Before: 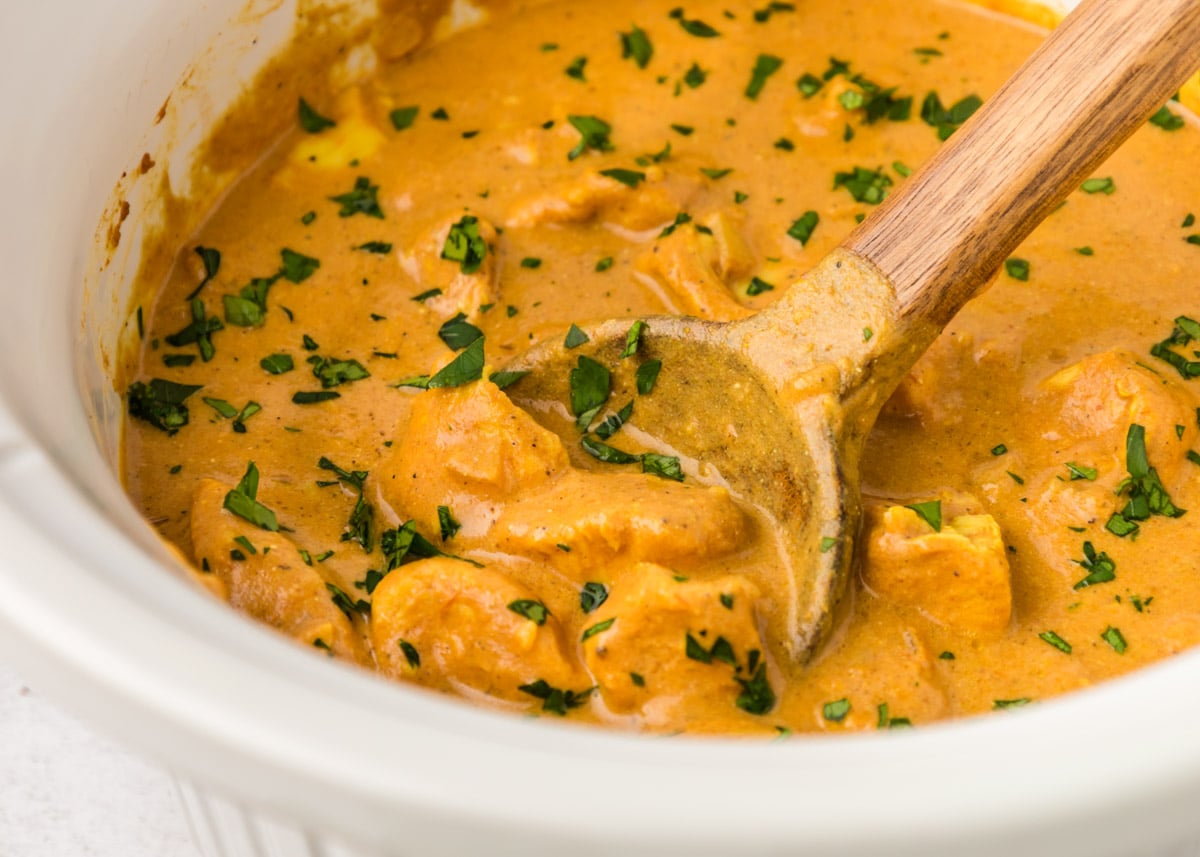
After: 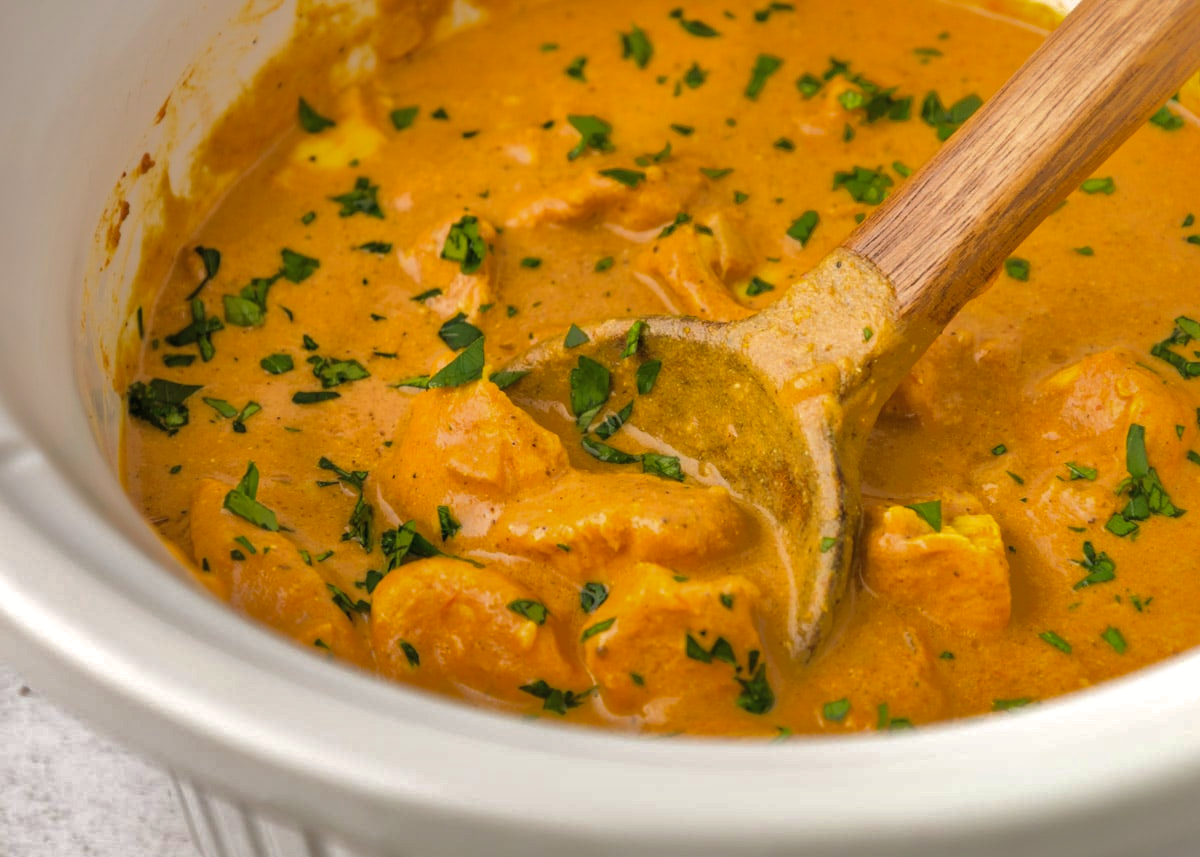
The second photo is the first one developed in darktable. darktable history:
shadows and highlights: shadows 38.2, highlights -74.4
exposure: exposure 0.127 EV, compensate exposure bias true, compensate highlight preservation false
